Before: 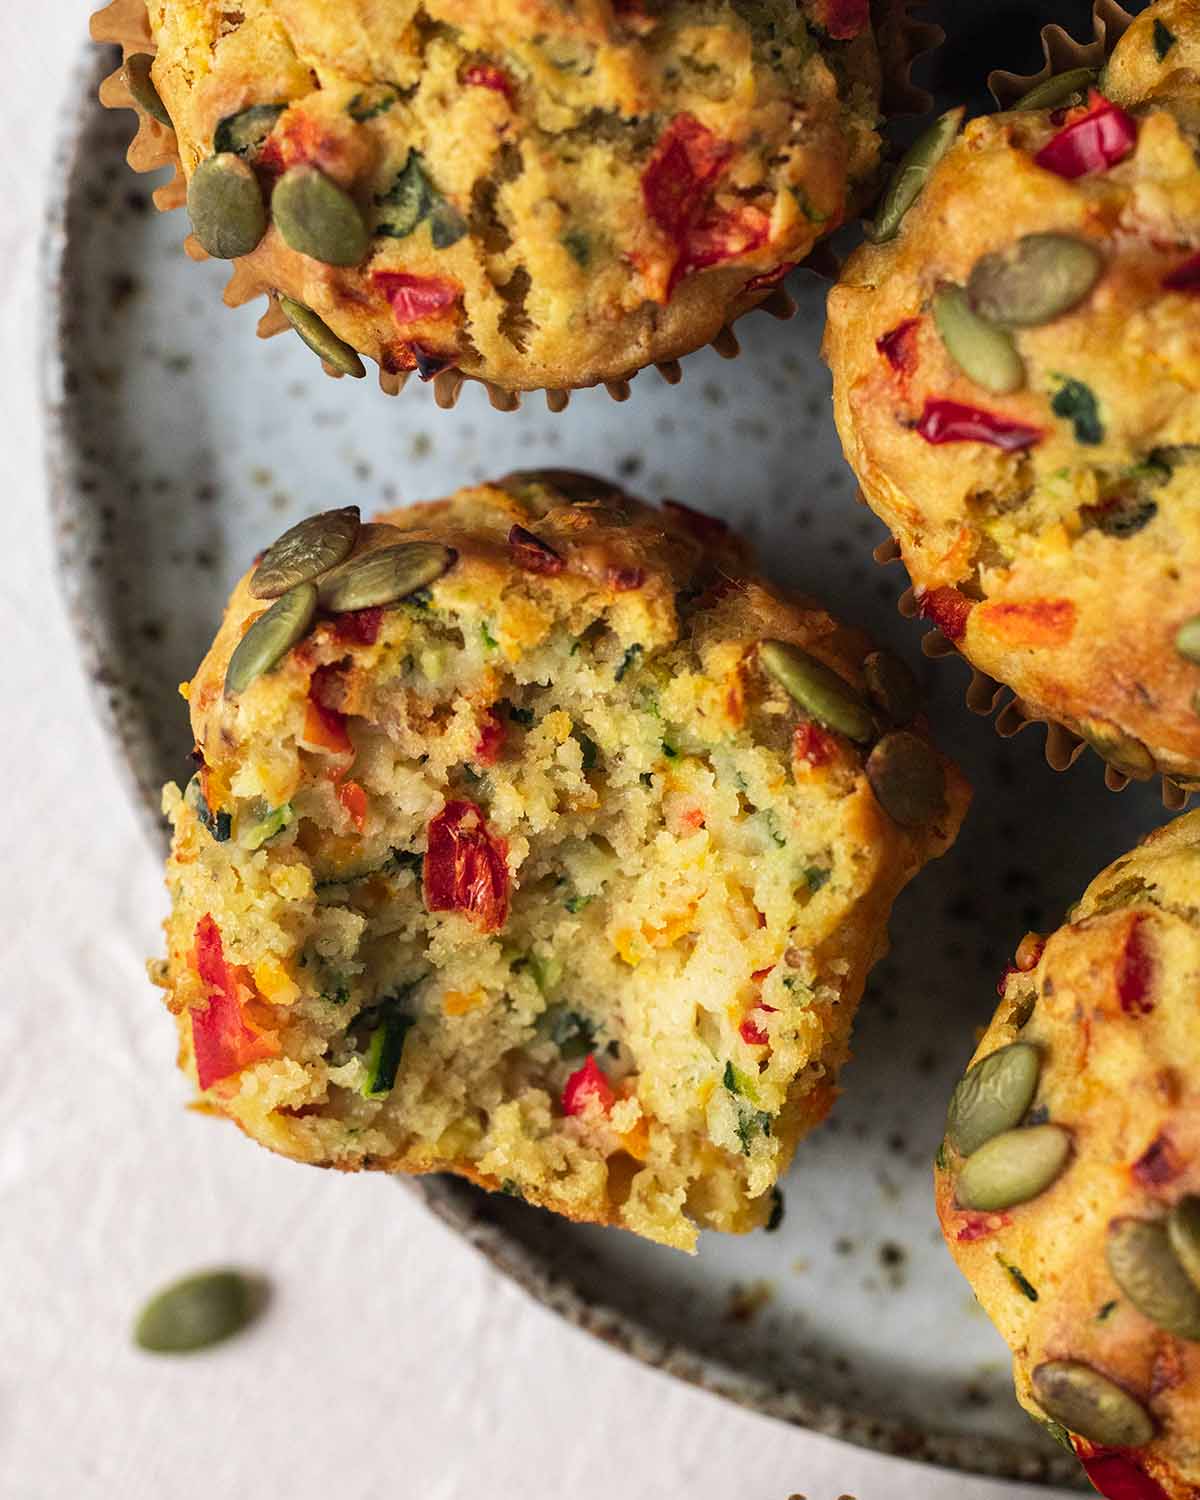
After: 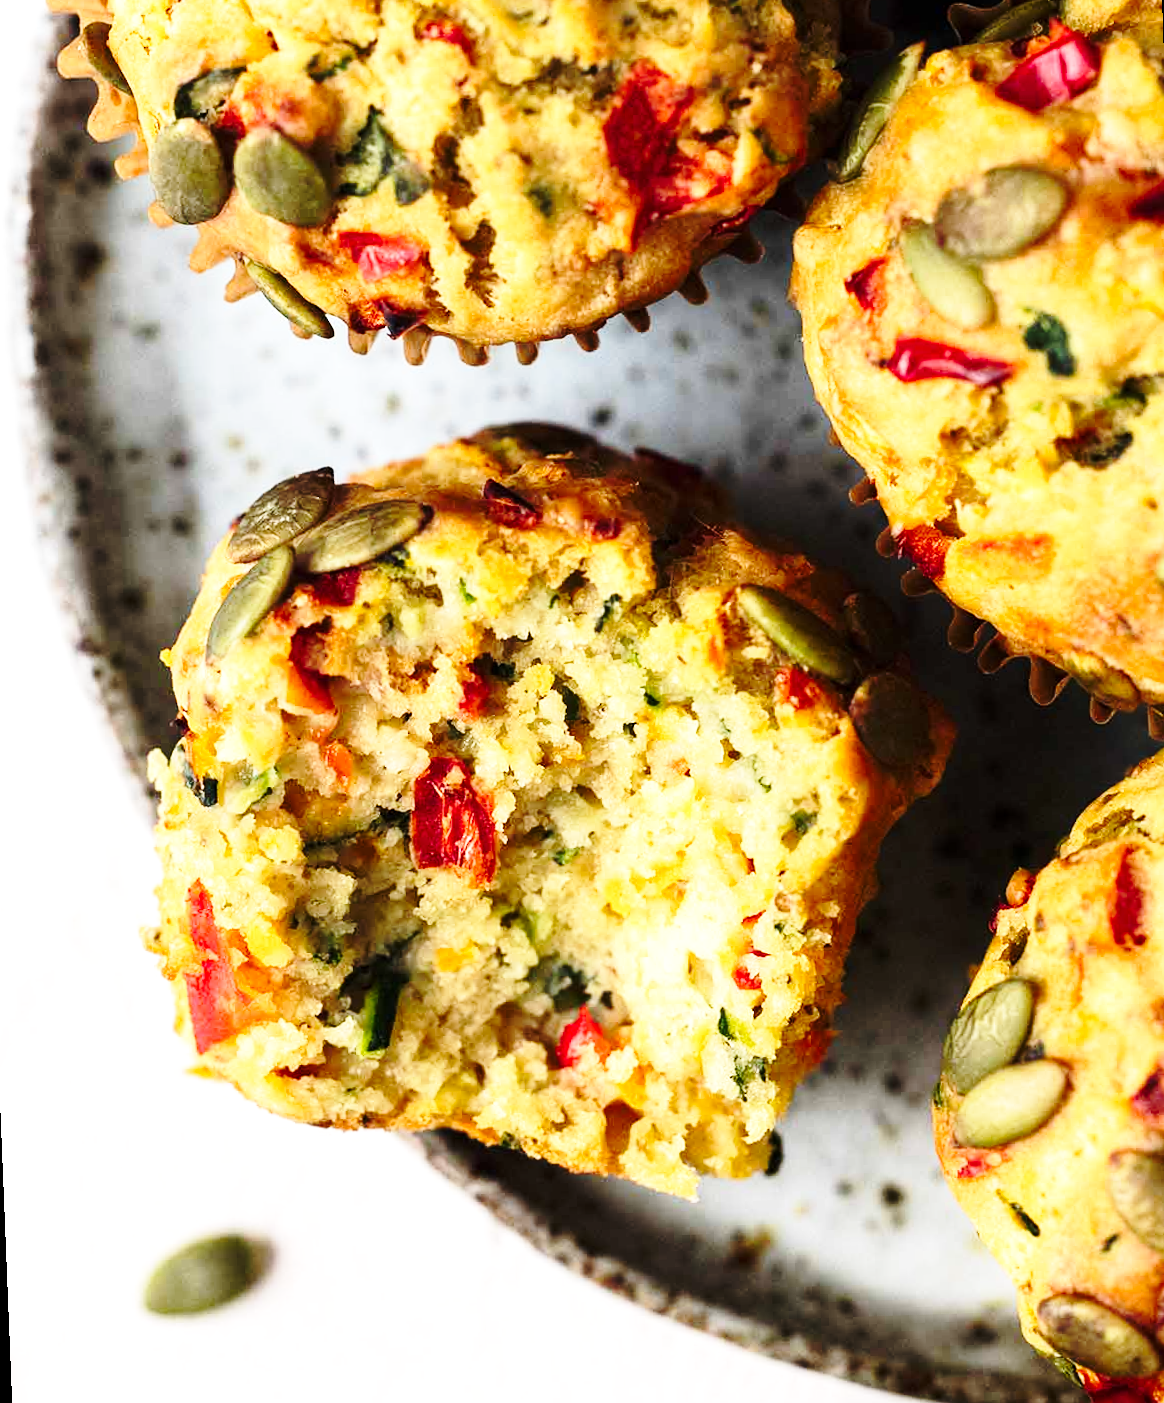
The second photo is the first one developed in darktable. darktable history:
base curve: curves: ch0 [(0, 0) (0.032, 0.037) (0.105, 0.228) (0.435, 0.76) (0.856, 0.983) (1, 1)], preserve colors none
rotate and perspective: rotation -2.12°, lens shift (vertical) 0.009, lens shift (horizontal) -0.008, automatic cropping original format, crop left 0.036, crop right 0.964, crop top 0.05, crop bottom 0.959
tone equalizer: -8 EV -0.417 EV, -7 EV -0.389 EV, -6 EV -0.333 EV, -5 EV -0.222 EV, -3 EV 0.222 EV, -2 EV 0.333 EV, -1 EV 0.389 EV, +0 EV 0.417 EV, edges refinement/feathering 500, mask exposure compensation -1.57 EV, preserve details no
exposure: black level correction 0.001, compensate highlight preservation false
